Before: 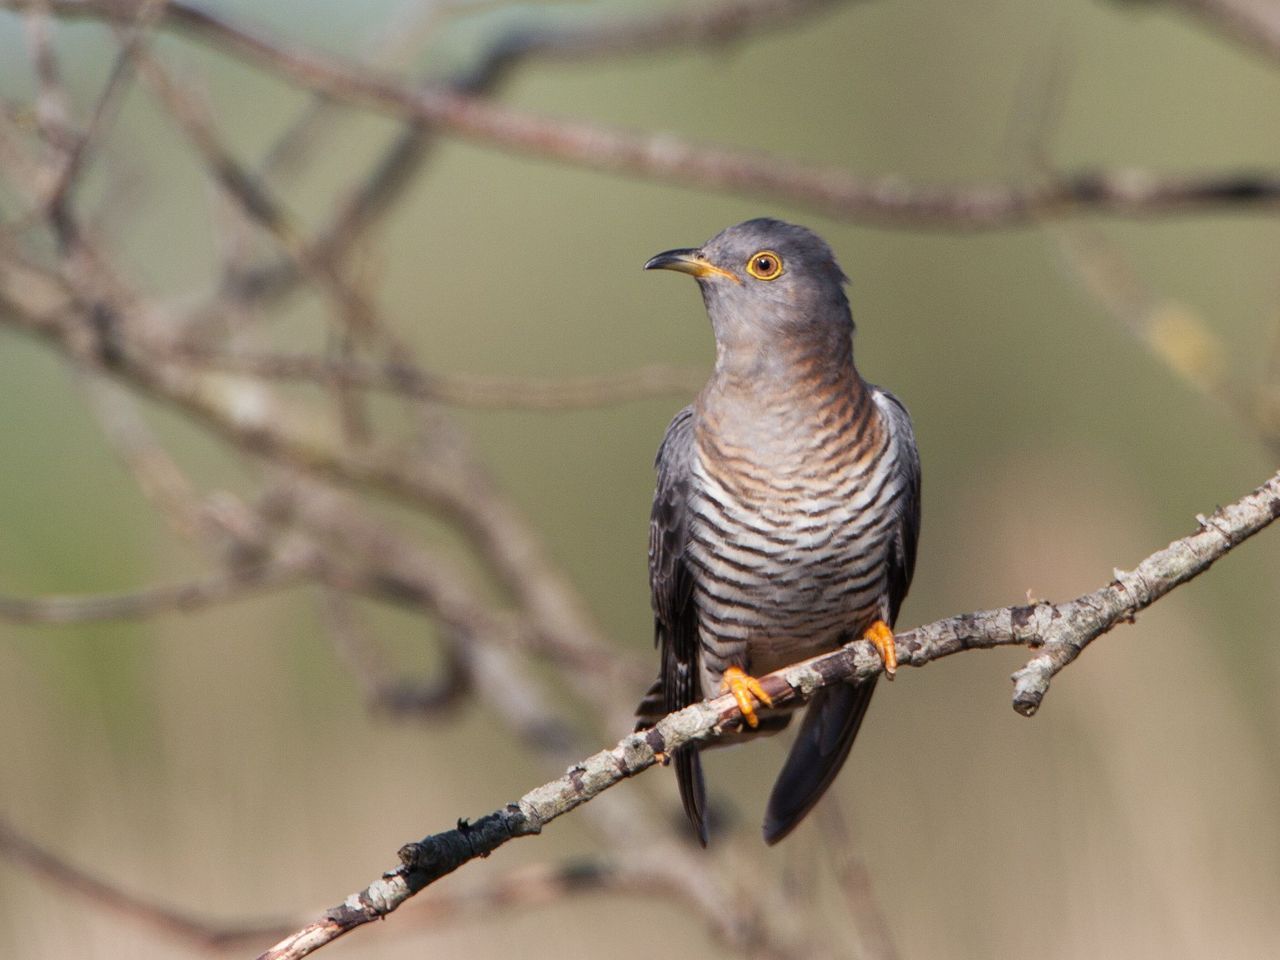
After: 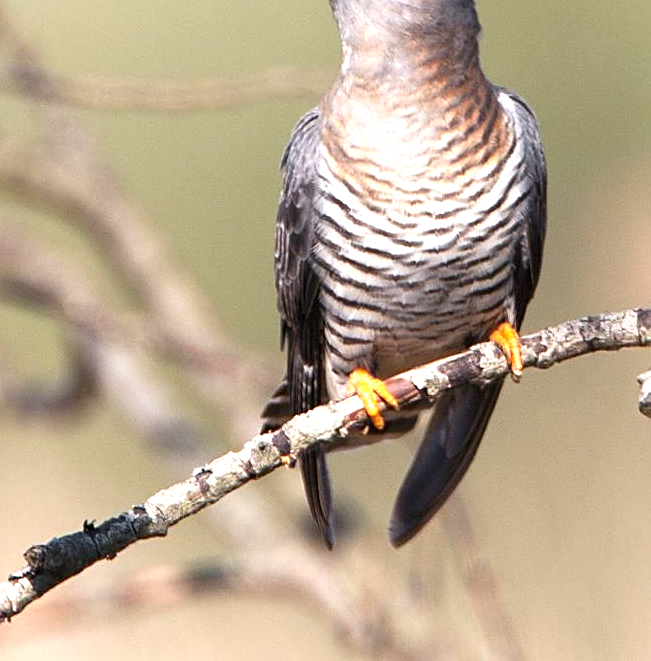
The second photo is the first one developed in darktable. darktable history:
sharpen: on, module defaults
exposure: exposure 1 EV, compensate highlight preservation false
crop and rotate: left 29.276%, top 31.048%, right 19.853%
